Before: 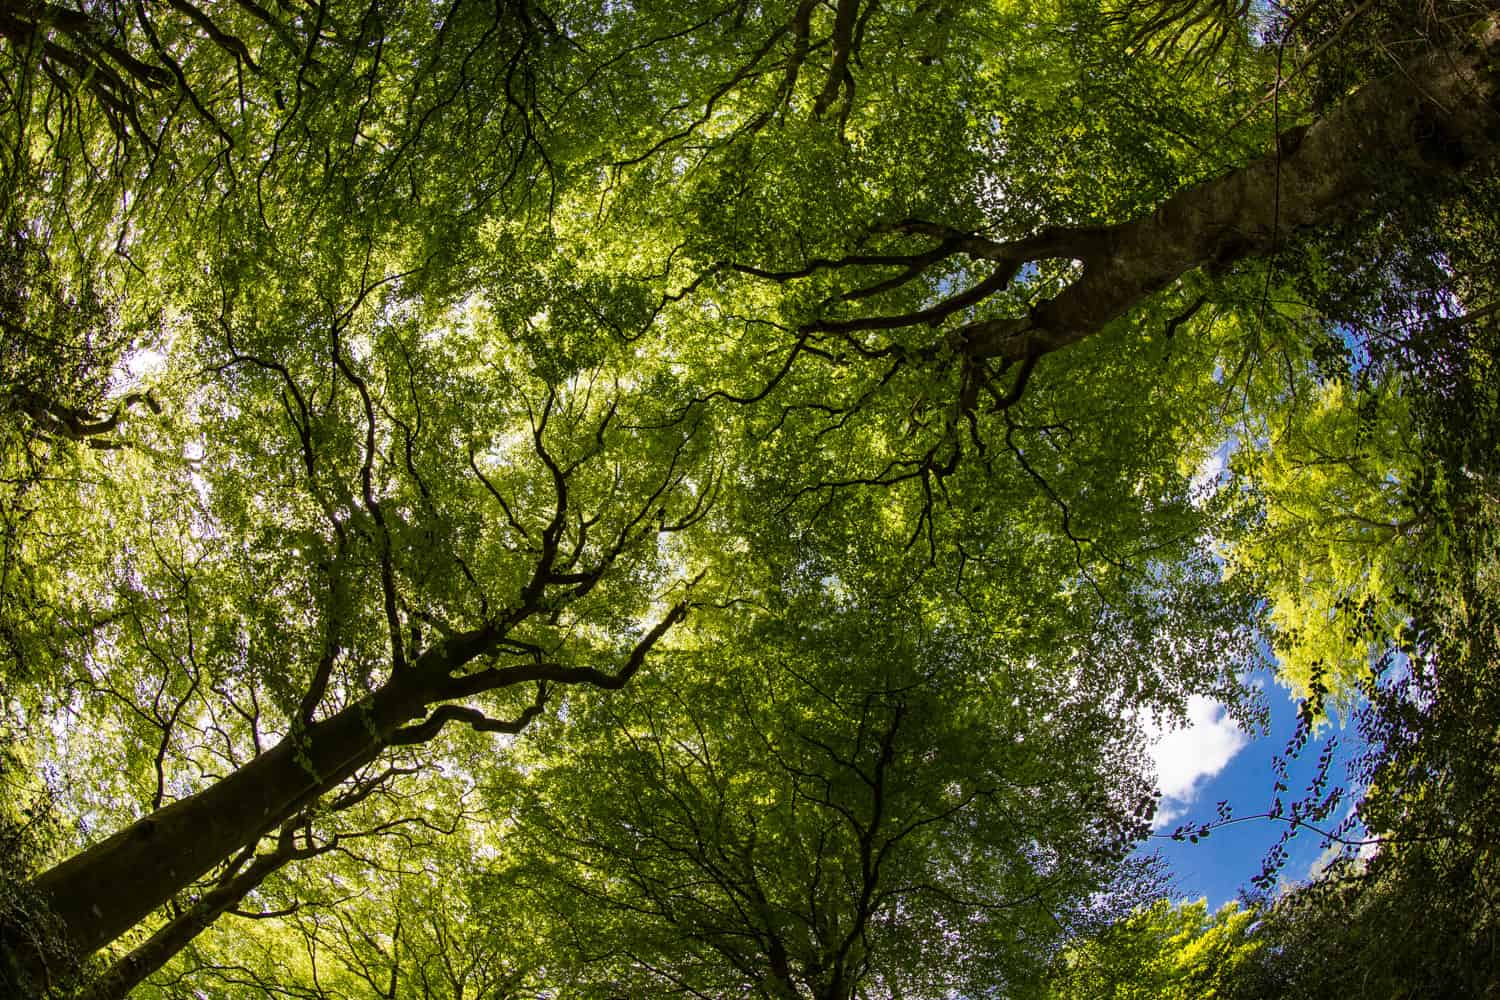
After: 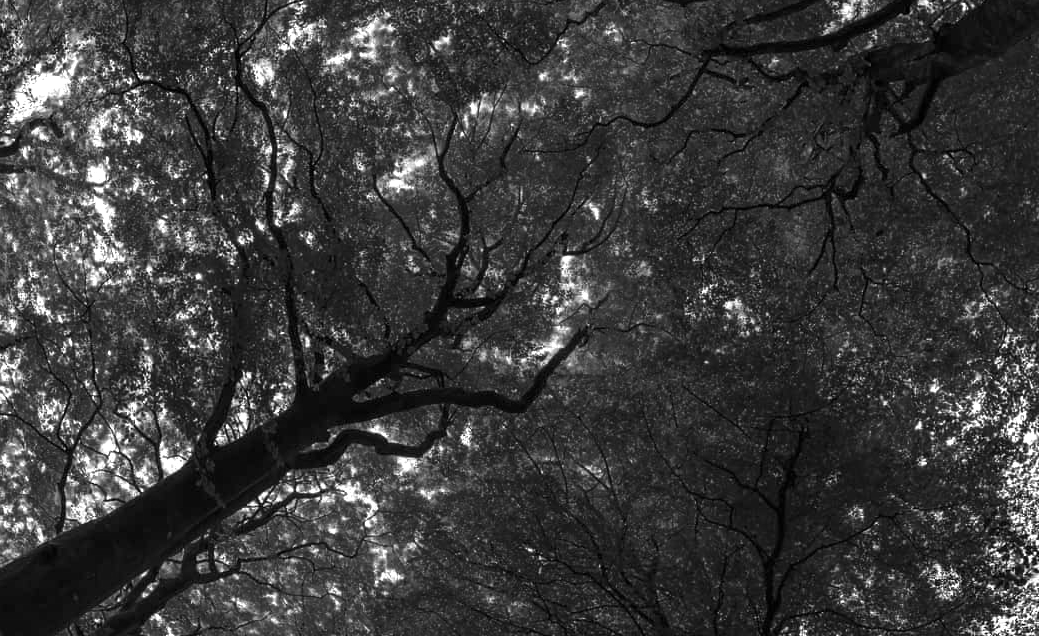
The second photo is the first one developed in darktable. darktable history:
color zones: curves: ch0 [(0.287, 0.048) (0.493, 0.484) (0.737, 0.816)]; ch1 [(0, 0) (0.143, 0) (0.286, 0) (0.429, 0) (0.571, 0) (0.714, 0) (0.857, 0)]
color calibration: illuminant as shot in camera, x 0.366, y 0.378, temperature 4425.7 K, saturation algorithm version 1 (2020)
crop: left 6.488%, top 27.668%, right 24.183%, bottom 8.656%
